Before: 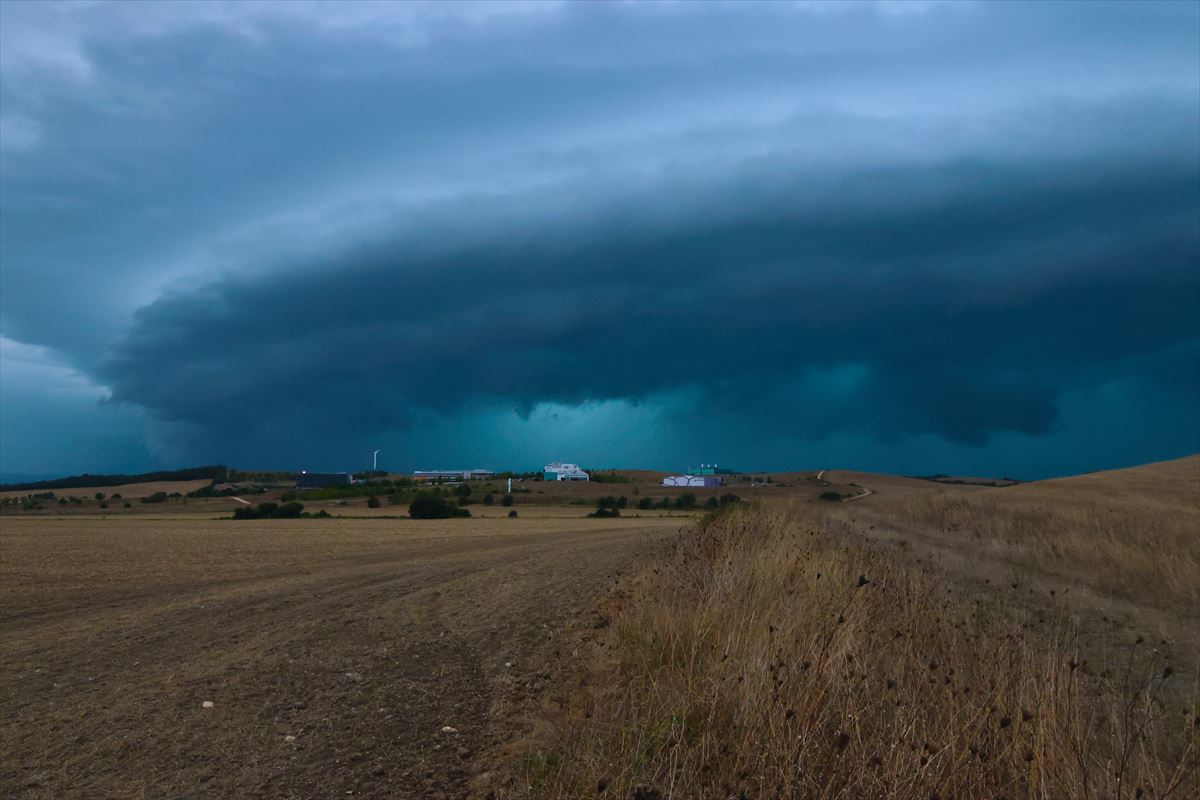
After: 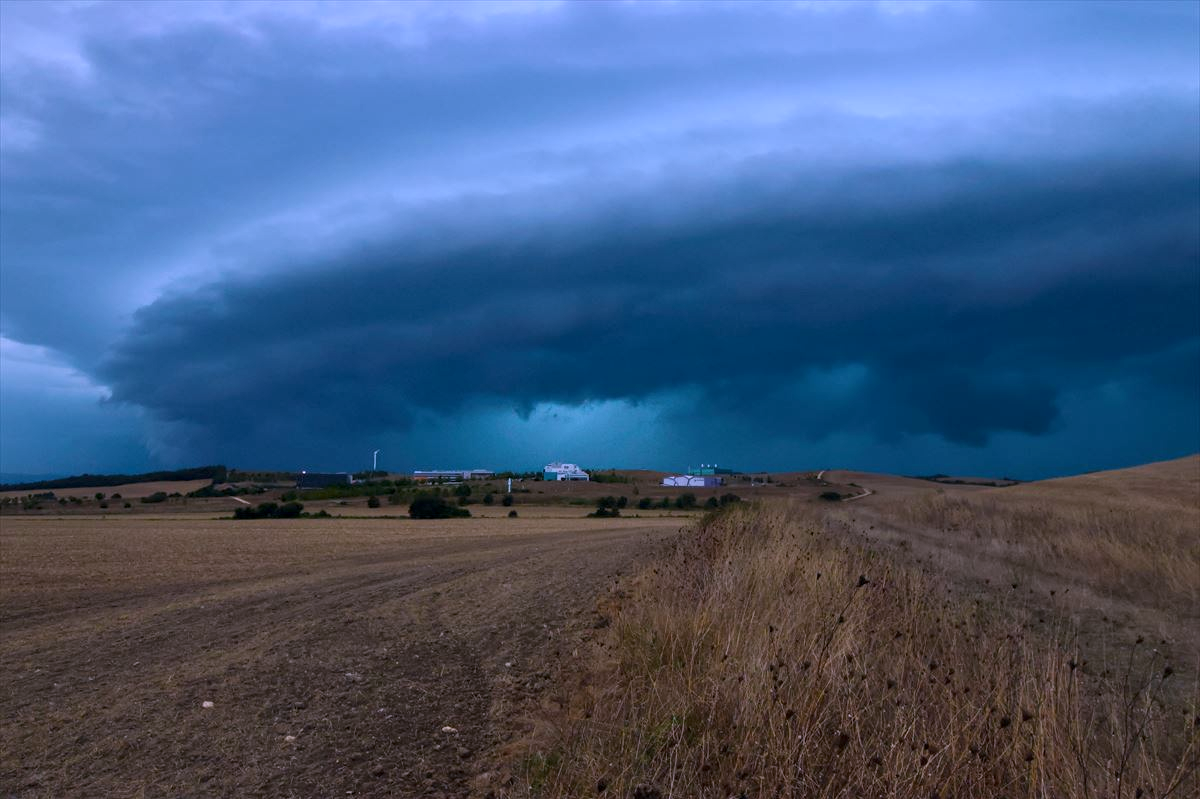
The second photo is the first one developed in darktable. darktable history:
rotate and perspective: automatic cropping original format, crop left 0, crop top 0
local contrast: on, module defaults
crop: bottom 0.071%
white balance: red 1.042, blue 1.17
